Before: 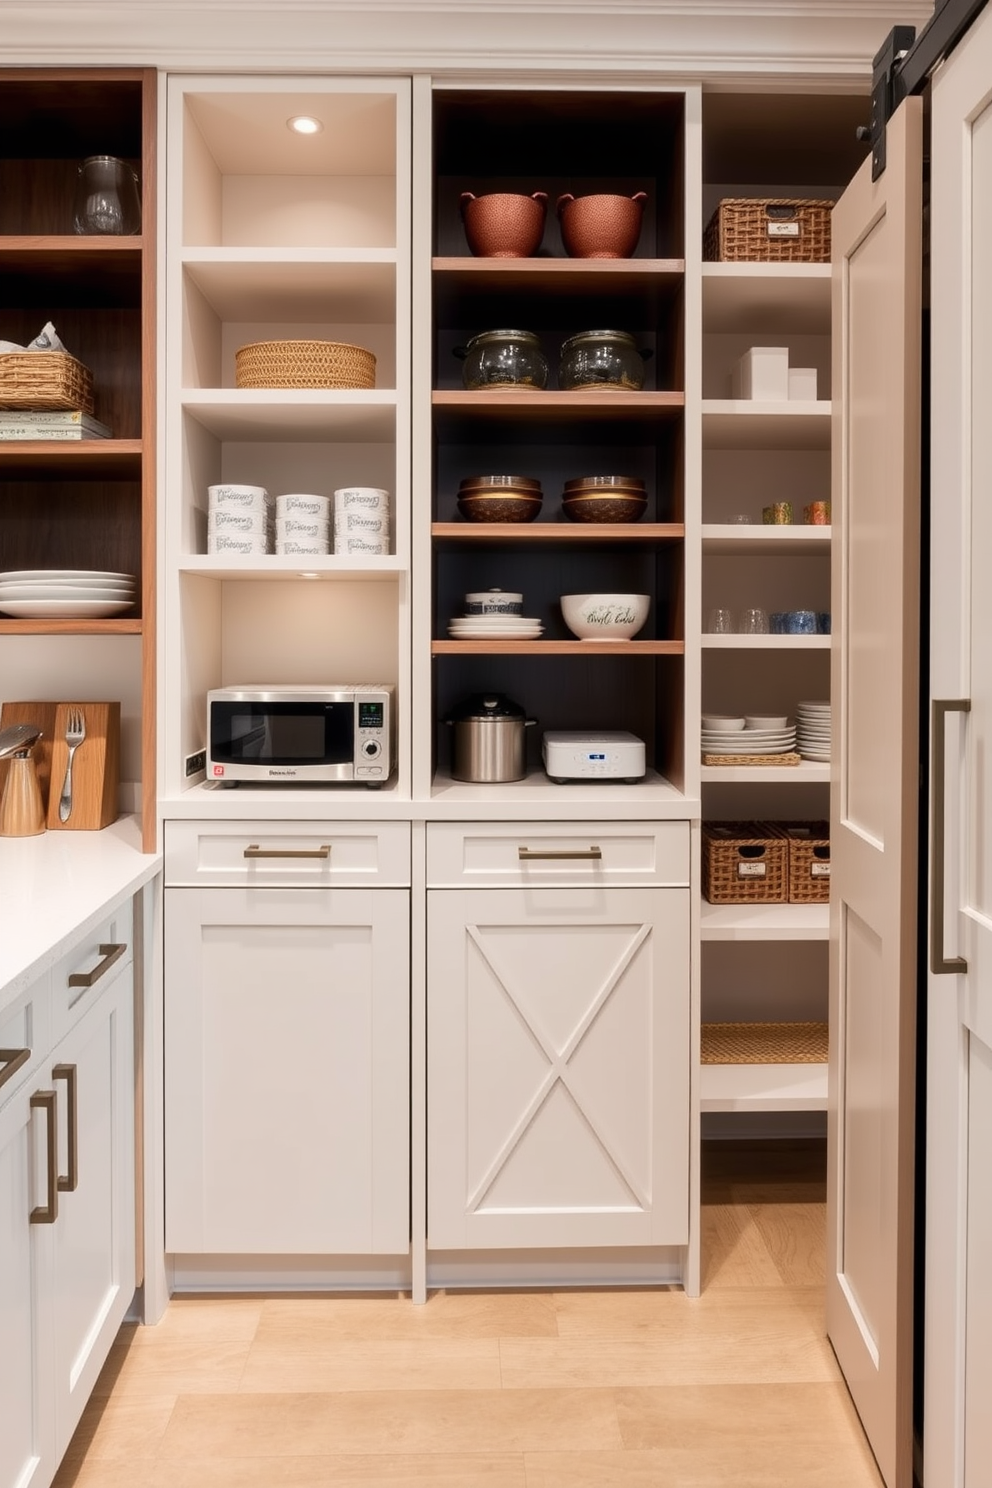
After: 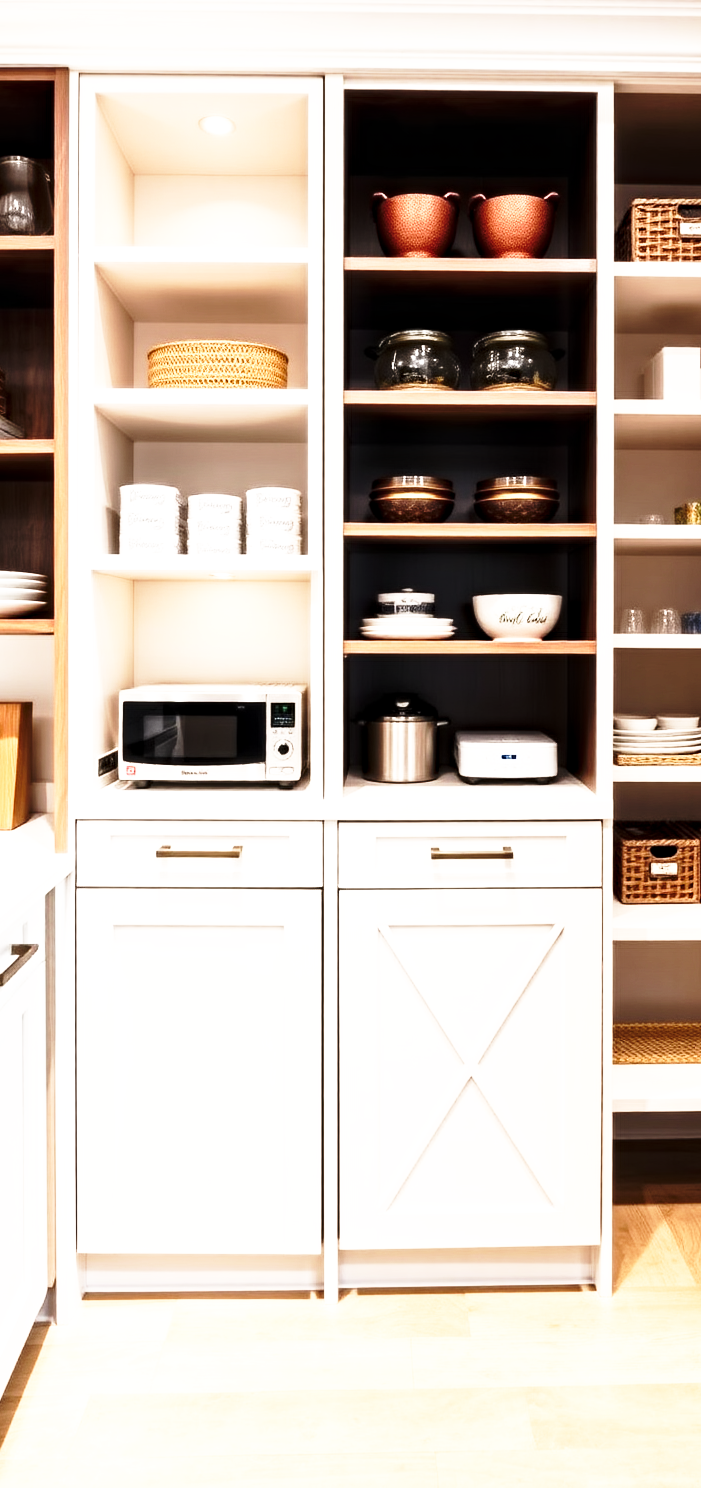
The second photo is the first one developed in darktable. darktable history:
shadows and highlights: shadows 24.95, highlights -26.06
crop and rotate: left 8.964%, right 20.272%
tone equalizer: -8 EV -0.764 EV, -7 EV -0.708 EV, -6 EV -0.634 EV, -5 EV -0.384 EV, -3 EV 0.396 EV, -2 EV 0.6 EV, -1 EV 0.691 EV, +0 EV 0.725 EV, edges refinement/feathering 500, mask exposure compensation -1.57 EV, preserve details no
contrast equalizer: y [[0.5, 0.5, 0.501, 0.63, 0.504, 0.5], [0.5 ×6], [0.5 ×6], [0 ×6], [0 ×6]]
base curve: curves: ch0 [(0, 0) (0.026, 0.03) (0.109, 0.232) (0.351, 0.748) (0.669, 0.968) (1, 1)], preserve colors none
